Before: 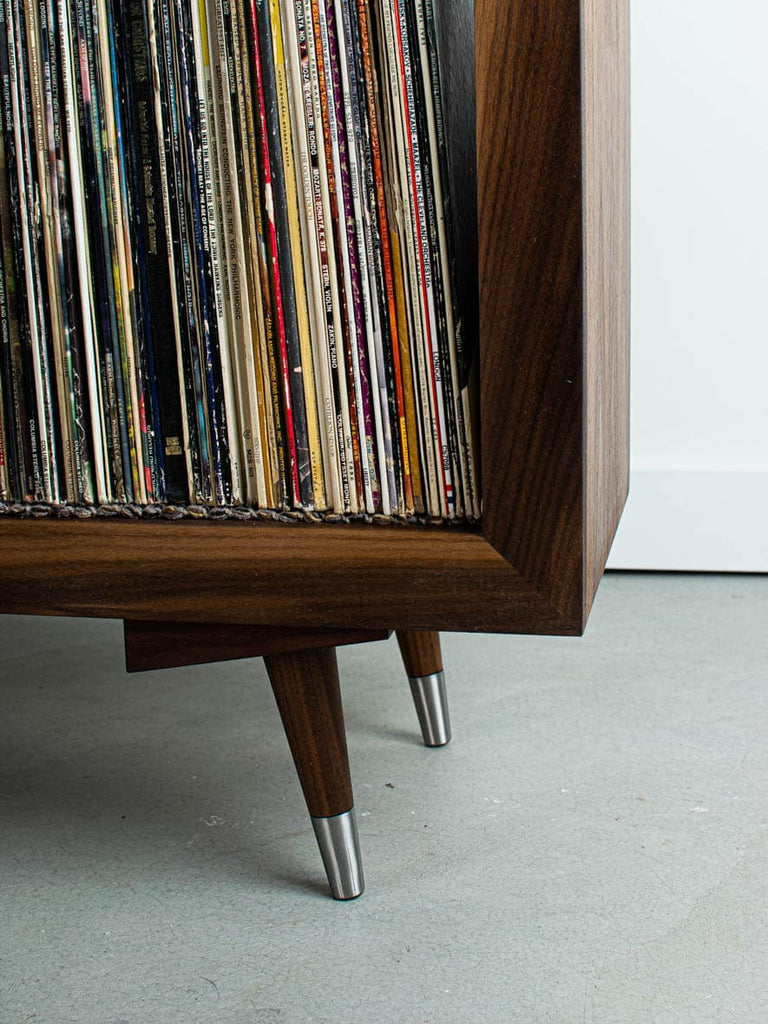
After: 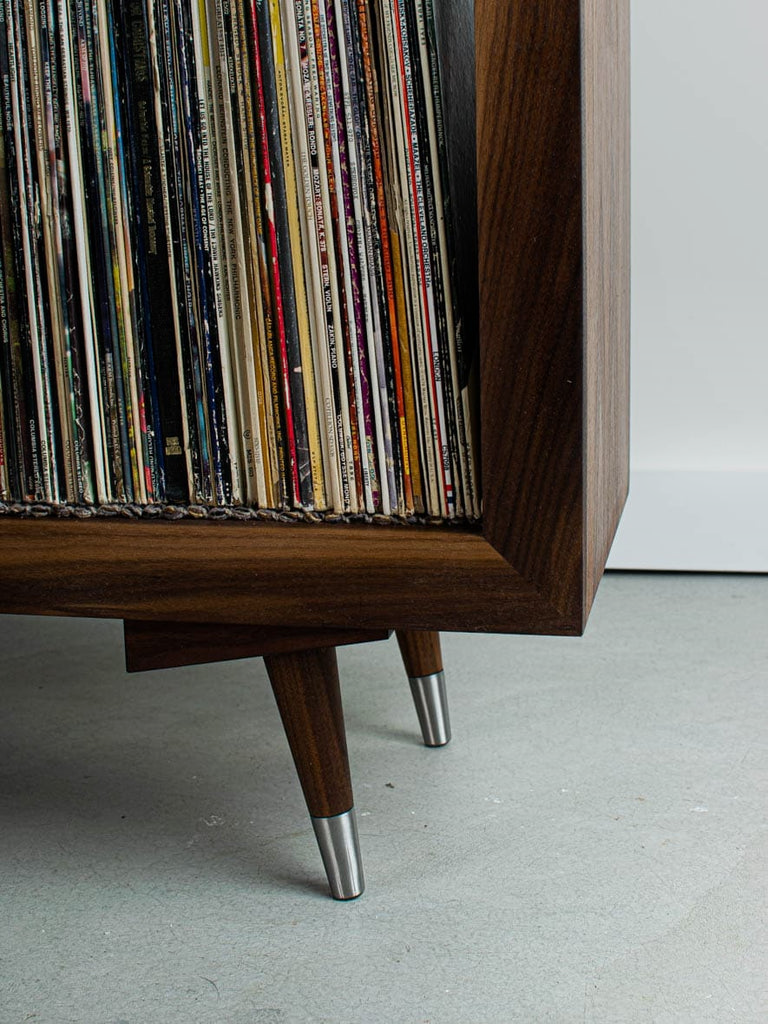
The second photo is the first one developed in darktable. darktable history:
bloom: size 5%, threshold 95%, strength 15%
graduated density: rotation -0.352°, offset 57.64
